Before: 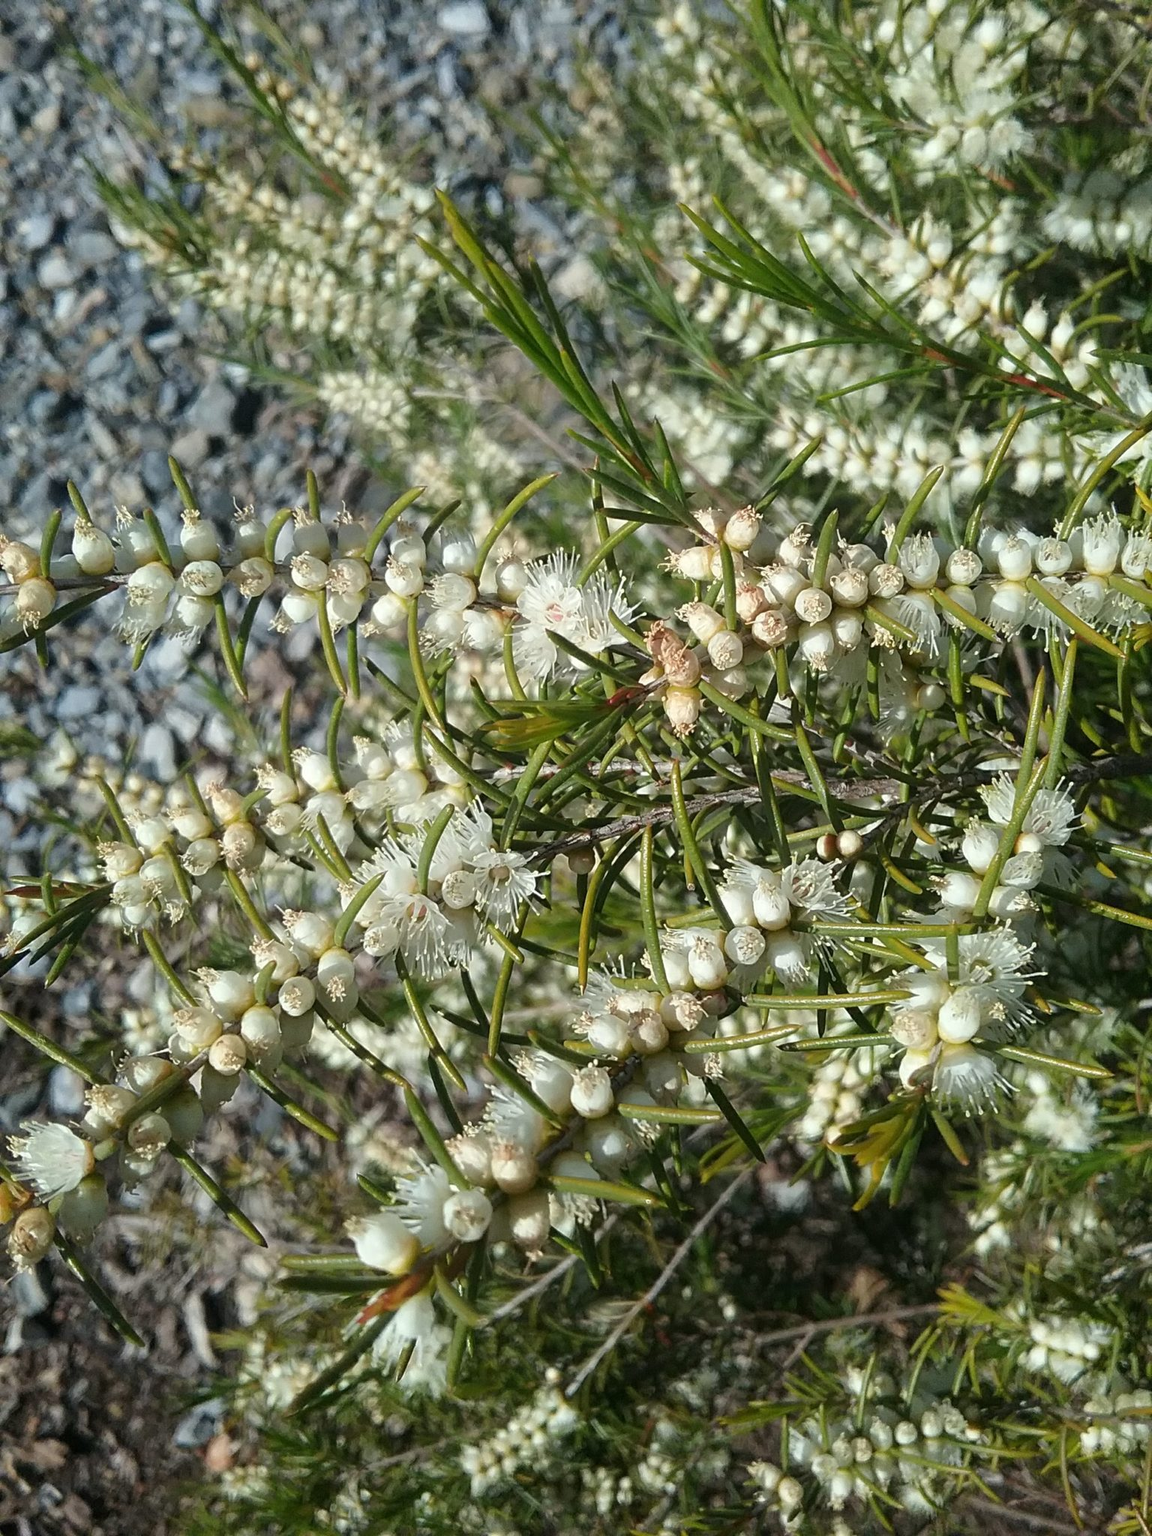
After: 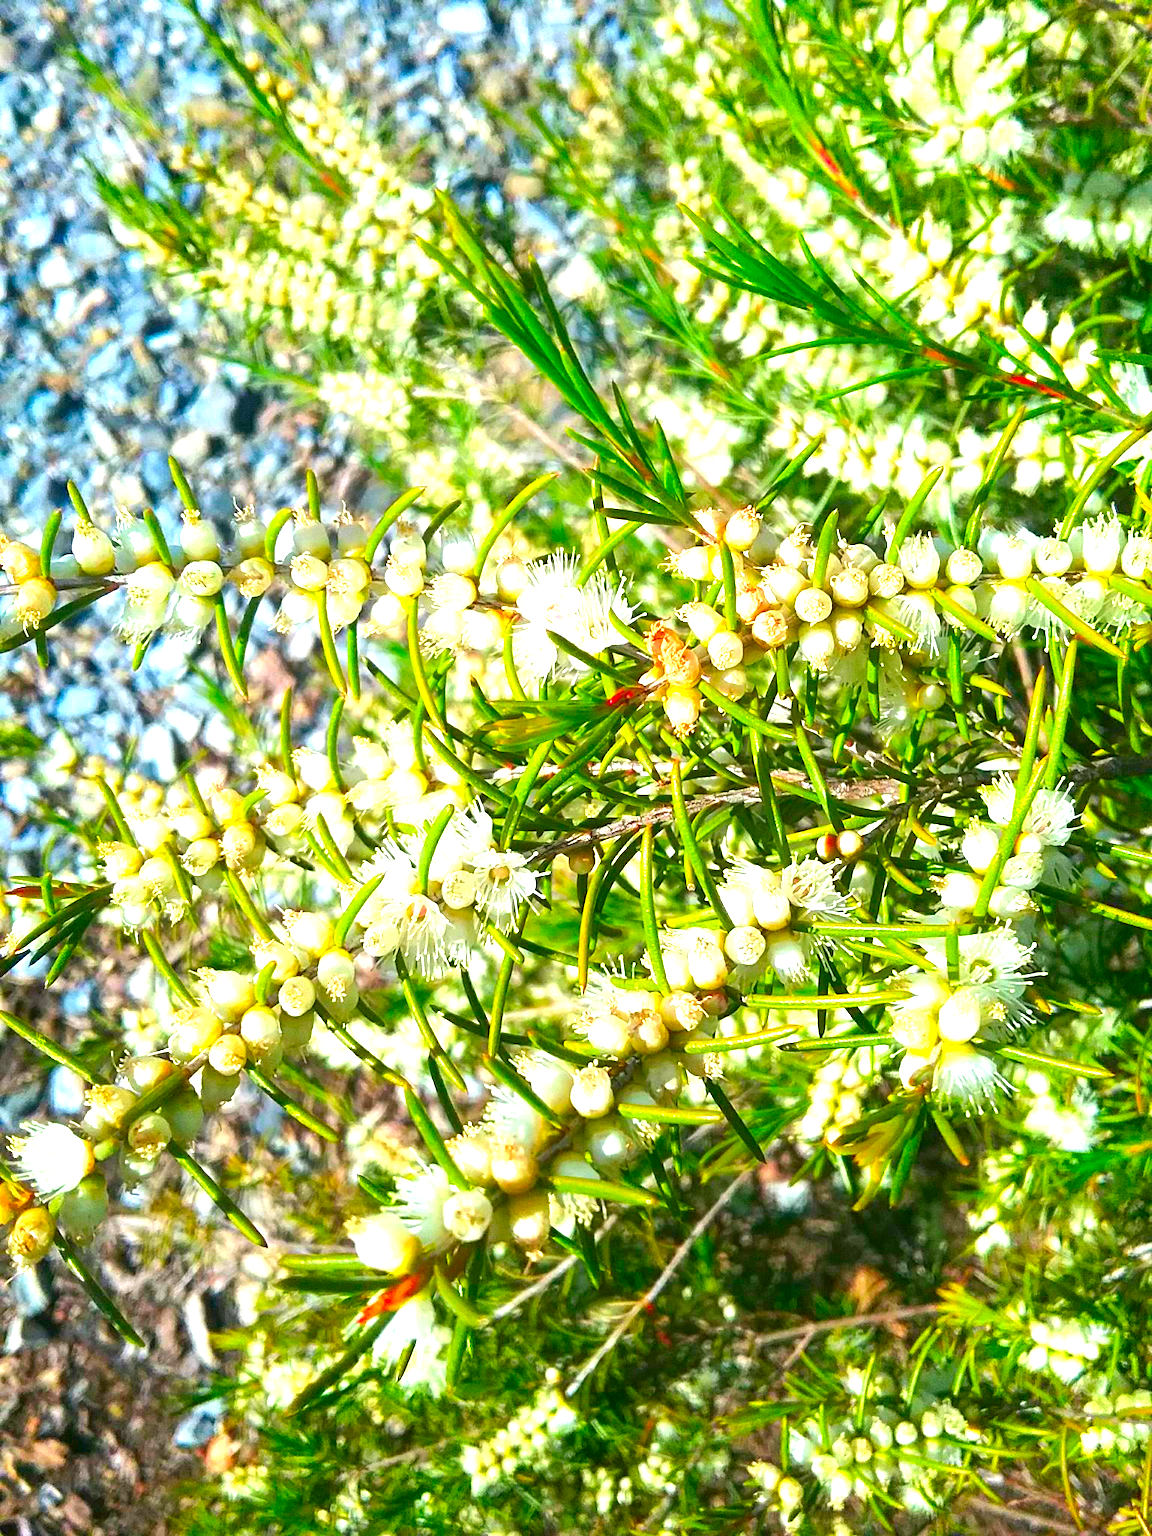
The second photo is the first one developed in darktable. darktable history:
exposure: black level correction 0, exposure 1.559 EV, compensate highlight preservation false
color correction: highlights a* 1.59, highlights b* -1.77, saturation 2.47
